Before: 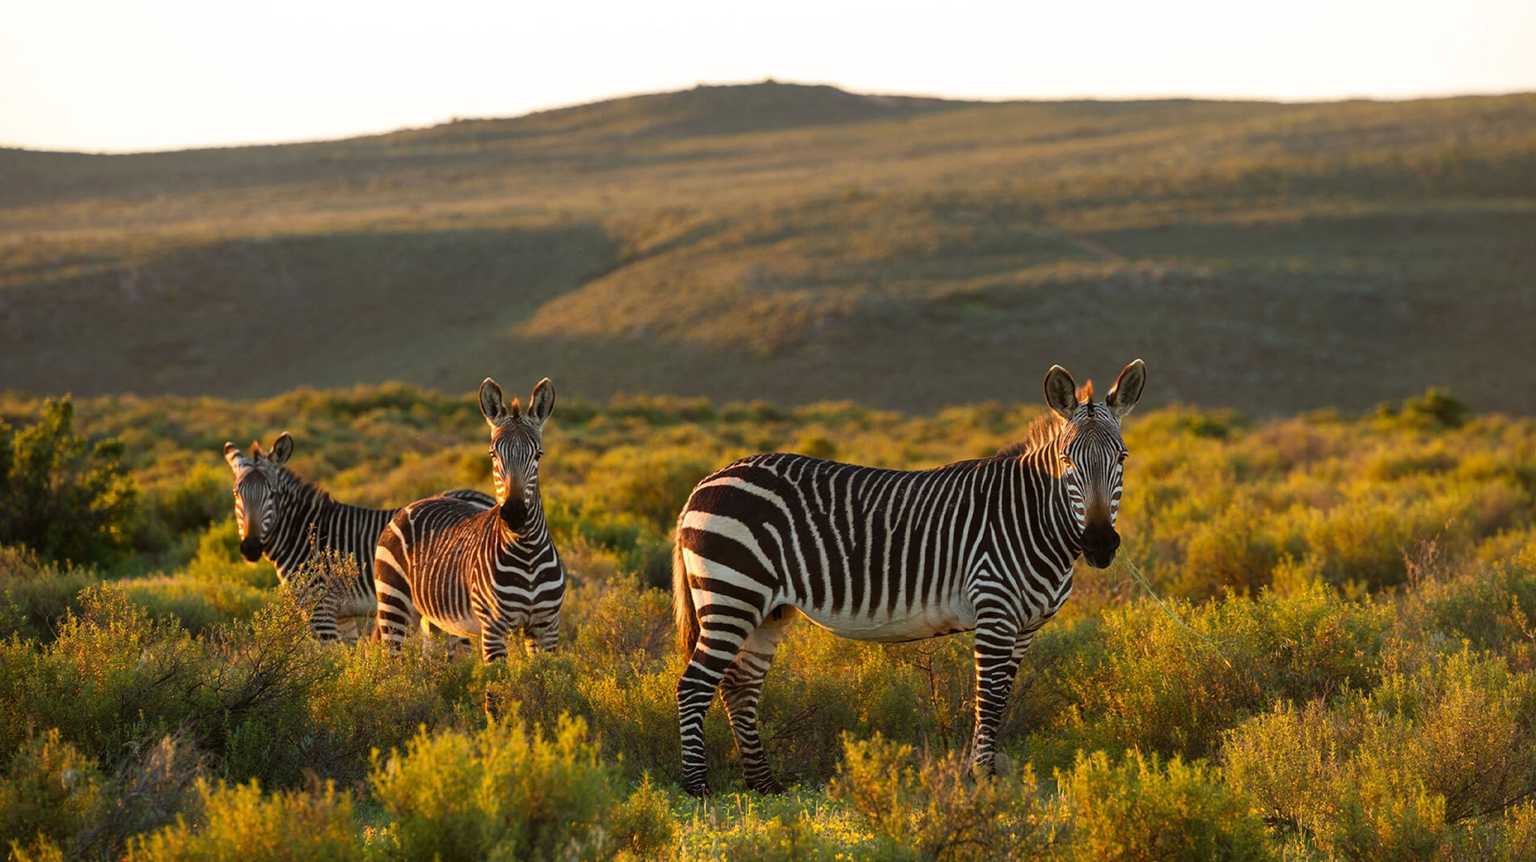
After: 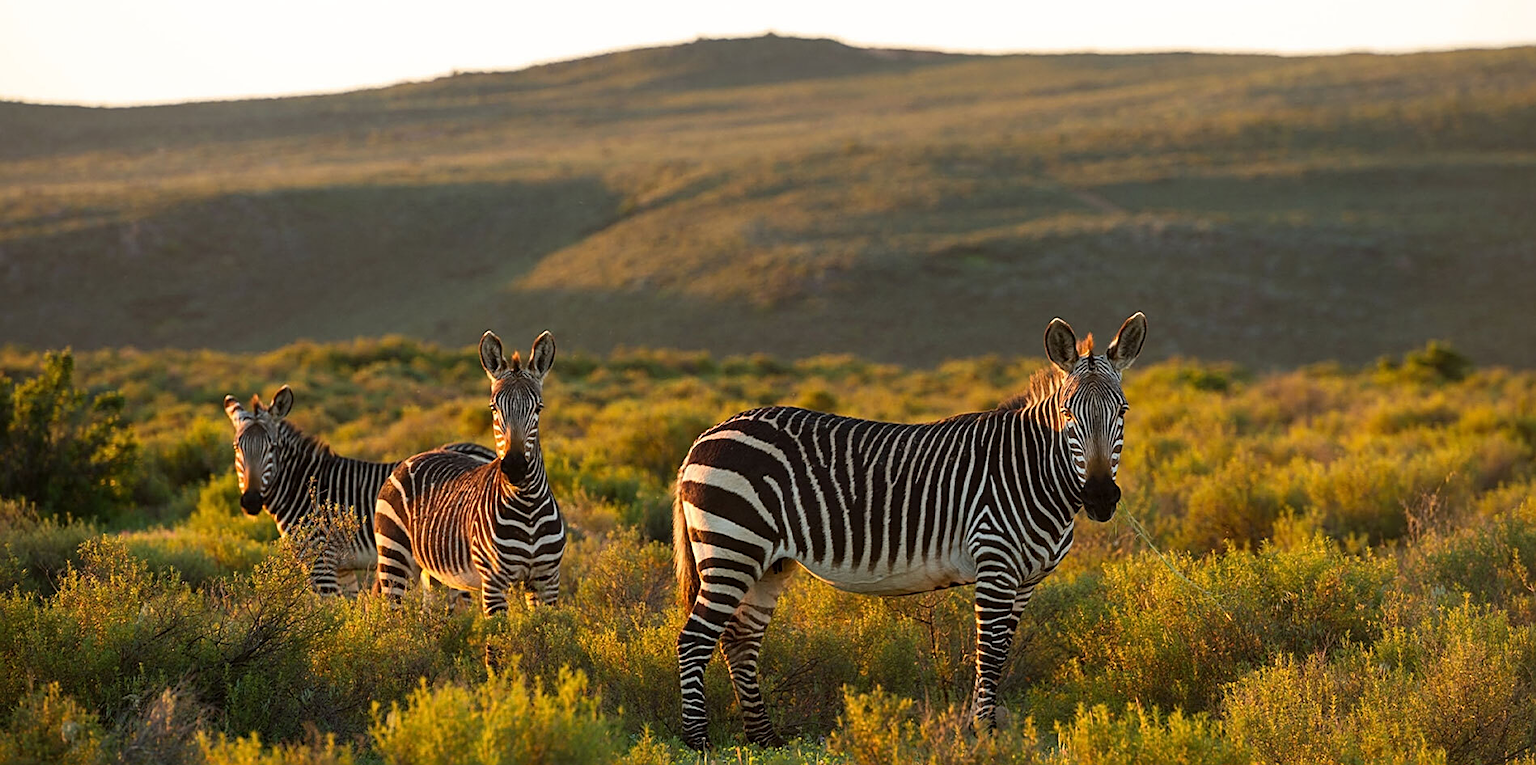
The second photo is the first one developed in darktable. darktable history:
crop and rotate: top 5.505%, bottom 5.707%
sharpen: on, module defaults
